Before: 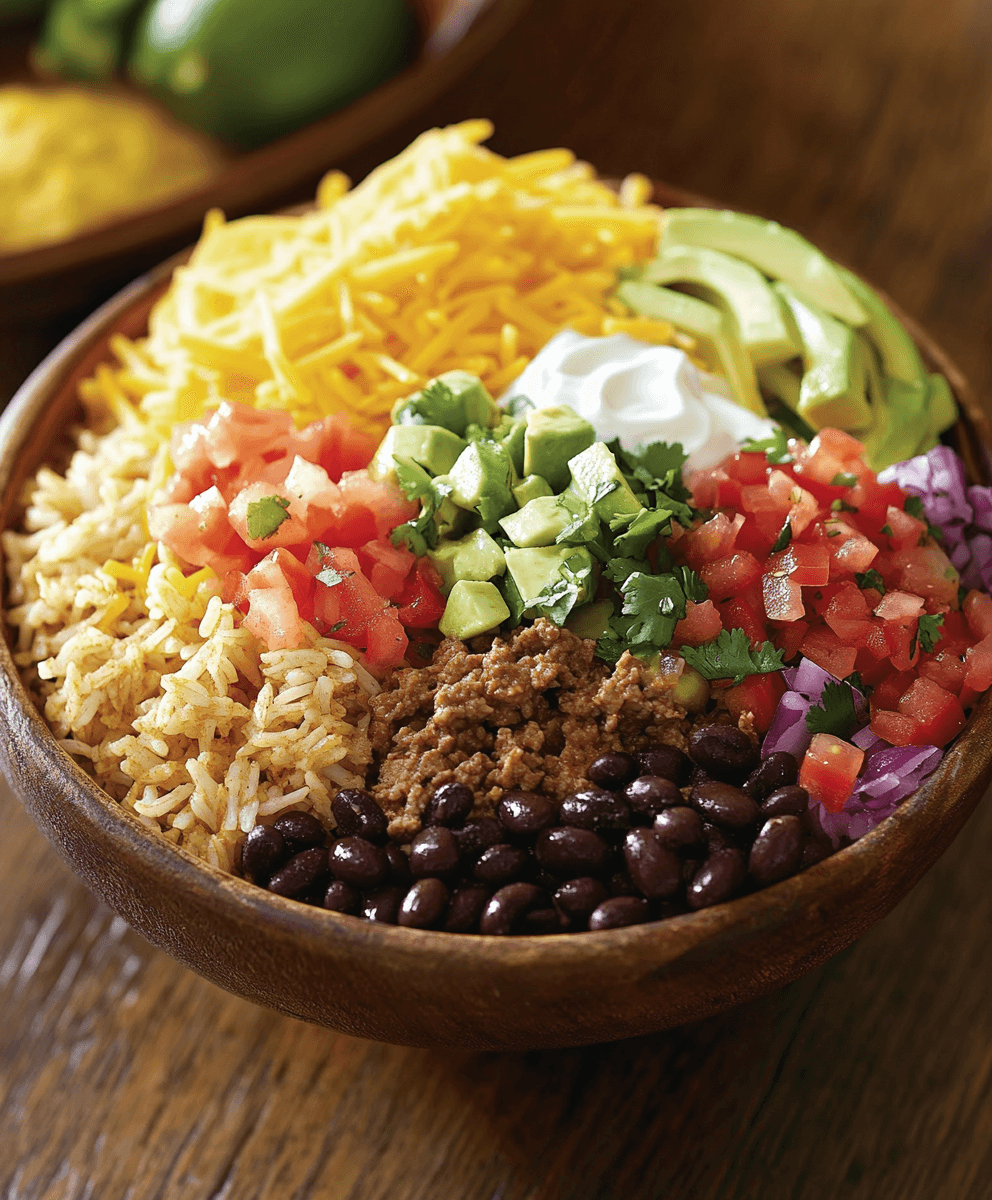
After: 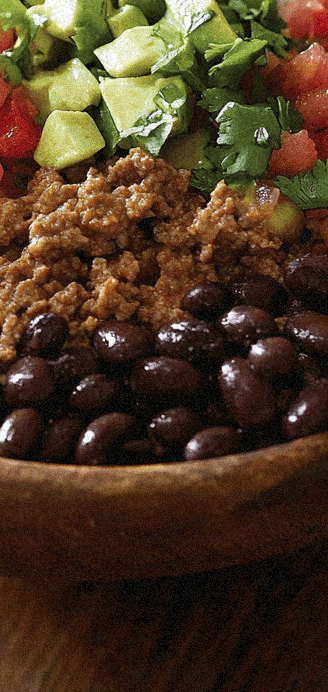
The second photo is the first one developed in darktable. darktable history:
grain: coarseness 9.38 ISO, strength 34.99%, mid-tones bias 0%
crop: left 40.878%, top 39.176%, right 25.993%, bottom 3.081%
